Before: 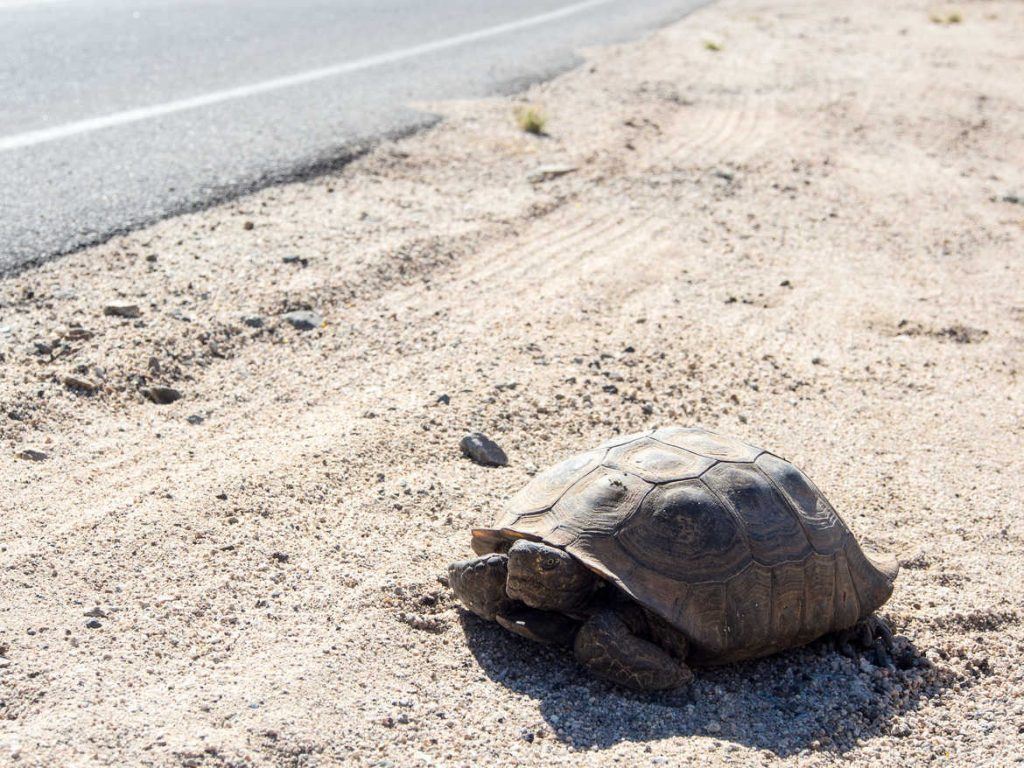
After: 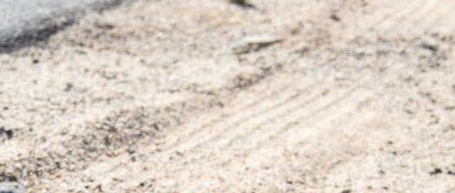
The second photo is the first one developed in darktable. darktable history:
crop: left 28.831%, top 16.862%, right 26.647%, bottom 57.901%
